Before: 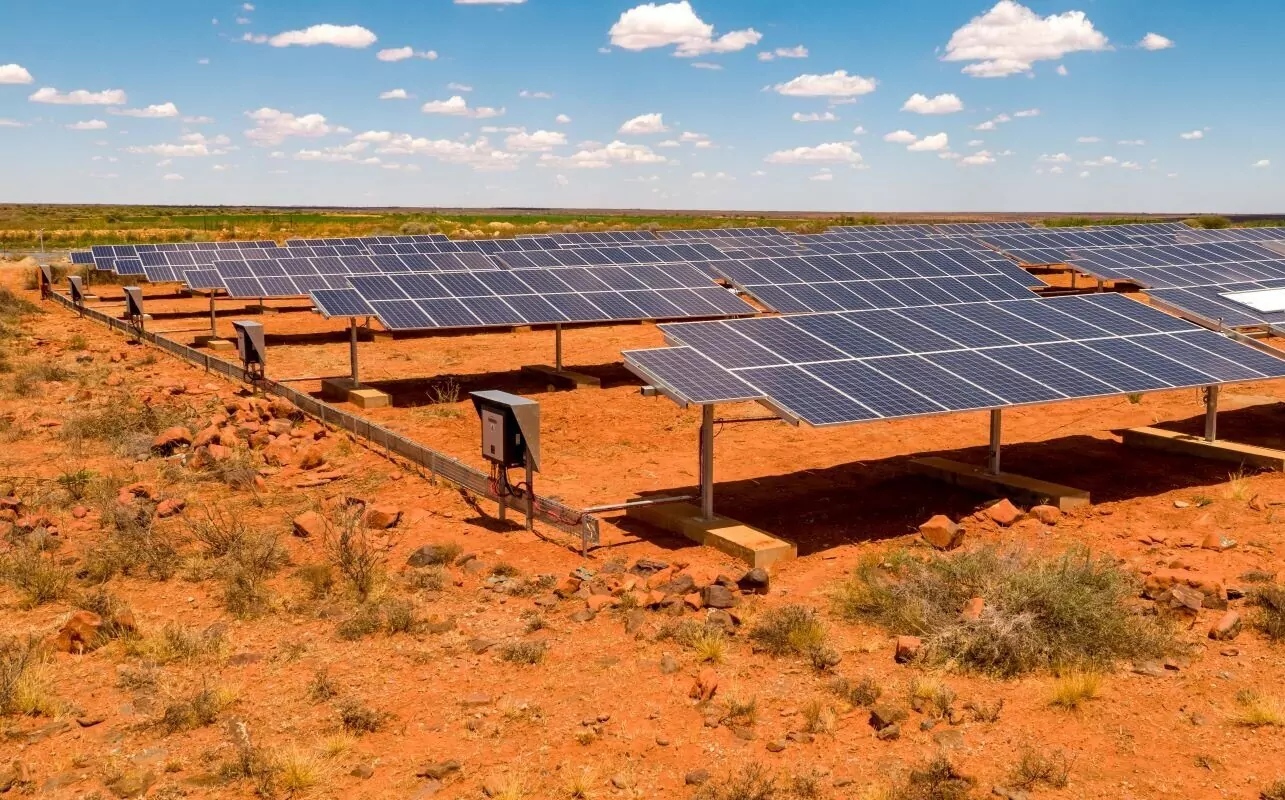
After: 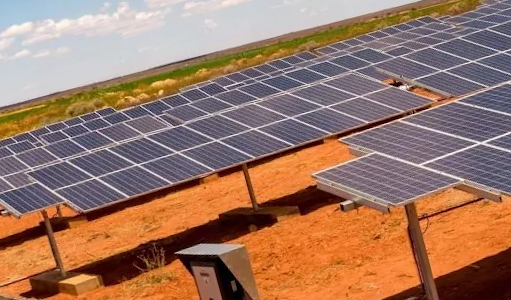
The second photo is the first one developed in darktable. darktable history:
crop: left 20.248%, top 10.86%, right 35.675%, bottom 34.321%
rotate and perspective: rotation -14.8°, crop left 0.1, crop right 0.903, crop top 0.25, crop bottom 0.748
